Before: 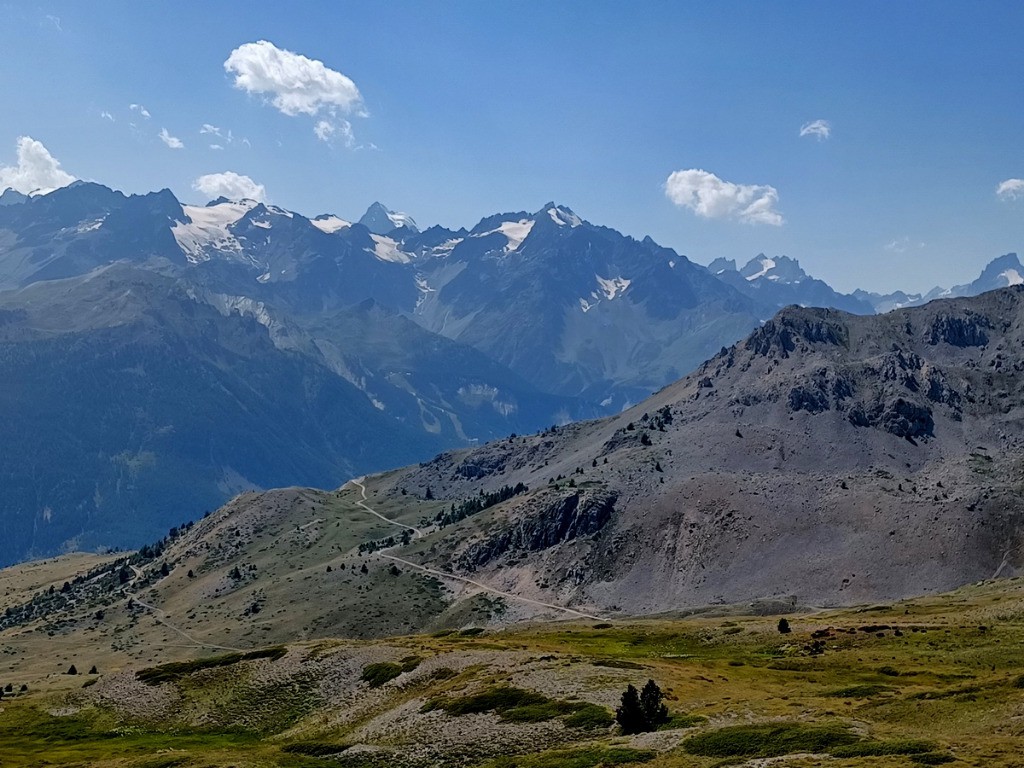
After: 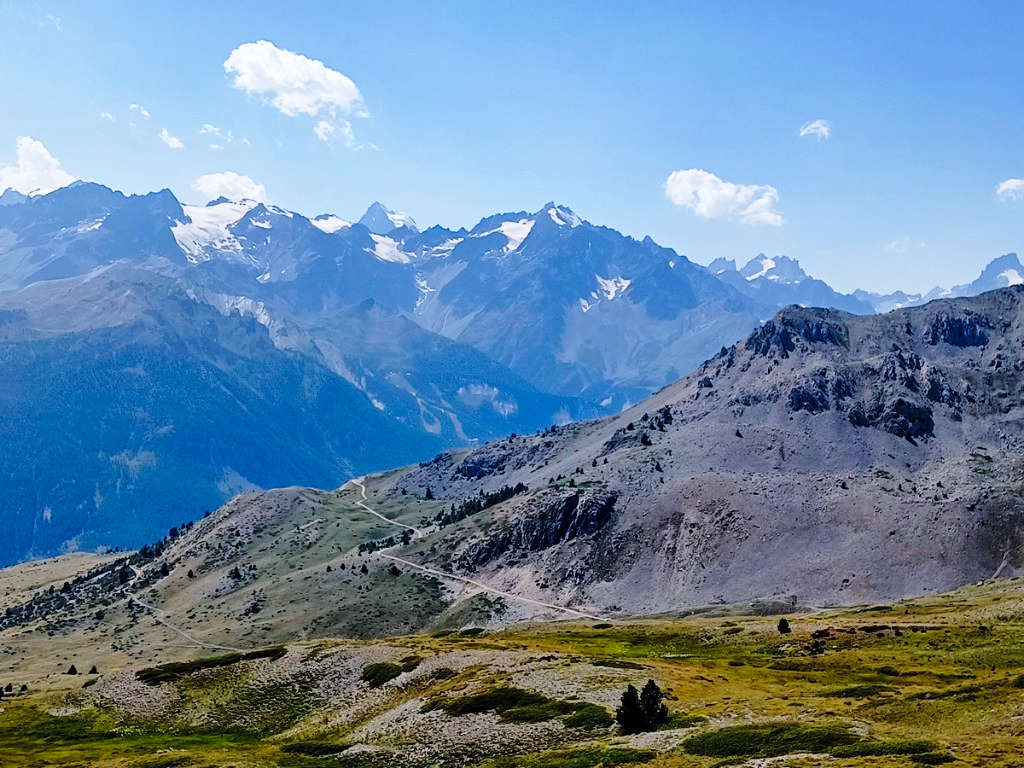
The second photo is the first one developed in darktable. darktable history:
color calibration: illuminant as shot in camera, x 0.358, y 0.373, temperature 4628.91 K
base curve: curves: ch0 [(0, 0) (0.028, 0.03) (0.121, 0.232) (0.46, 0.748) (0.859, 0.968) (1, 1)], preserve colors none
